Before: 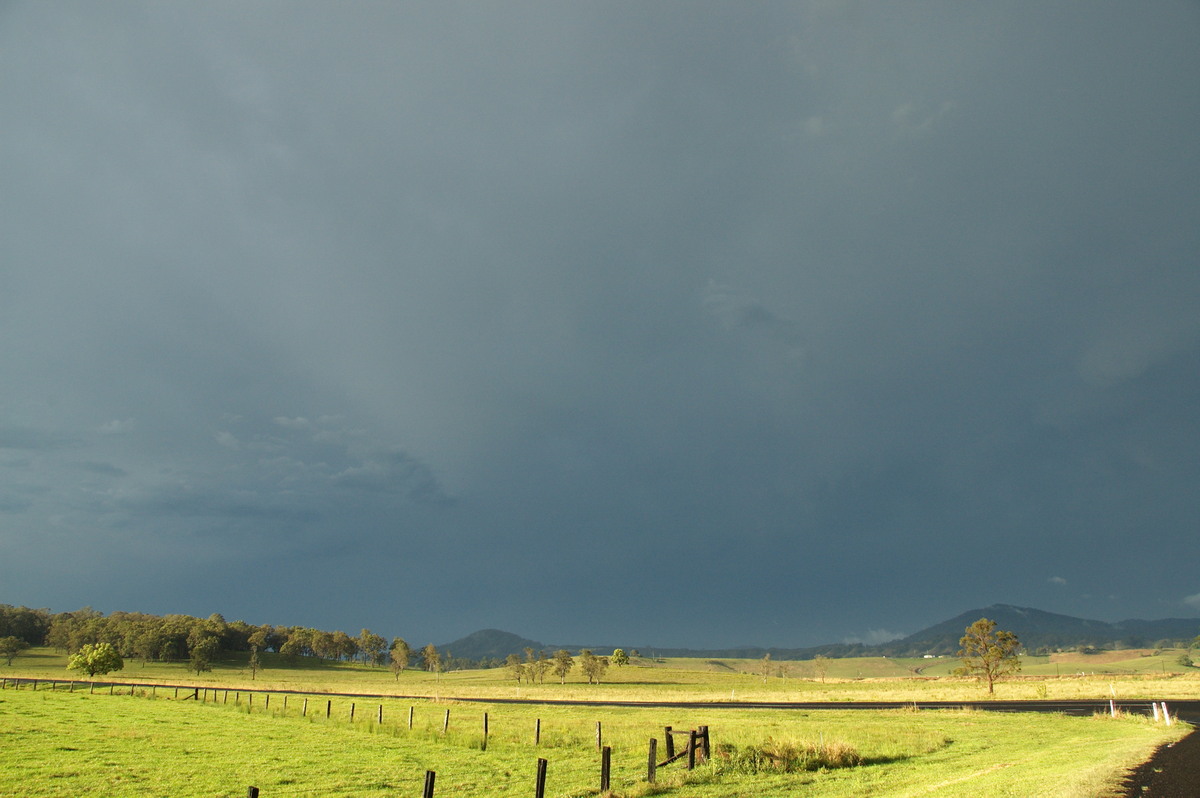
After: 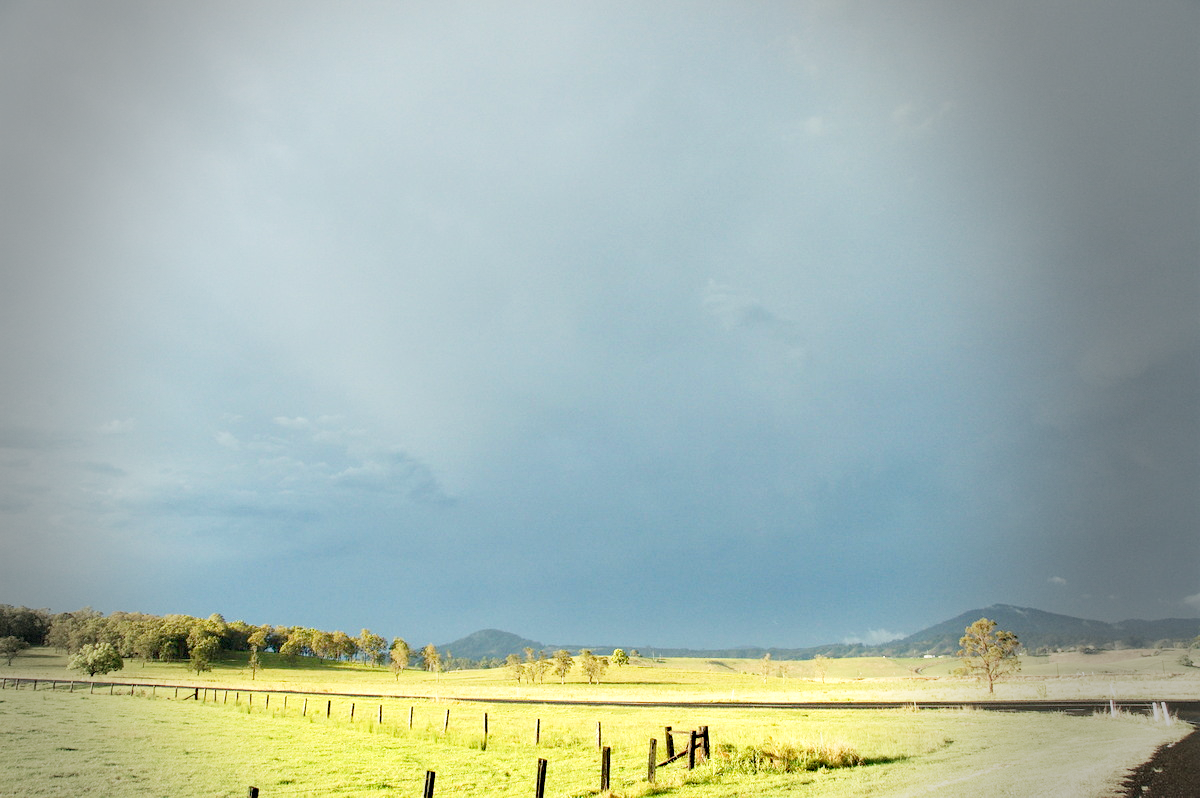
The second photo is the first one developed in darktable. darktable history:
base curve: curves: ch0 [(0, 0) (0.028, 0.03) (0.121, 0.232) (0.46, 0.748) (0.859, 0.968) (1, 1)], fusion 1, preserve colors none
vignetting: fall-off start 64.25%, center (-0.08, 0.069), width/height ratio 0.879, dithering 8-bit output, unbound false
